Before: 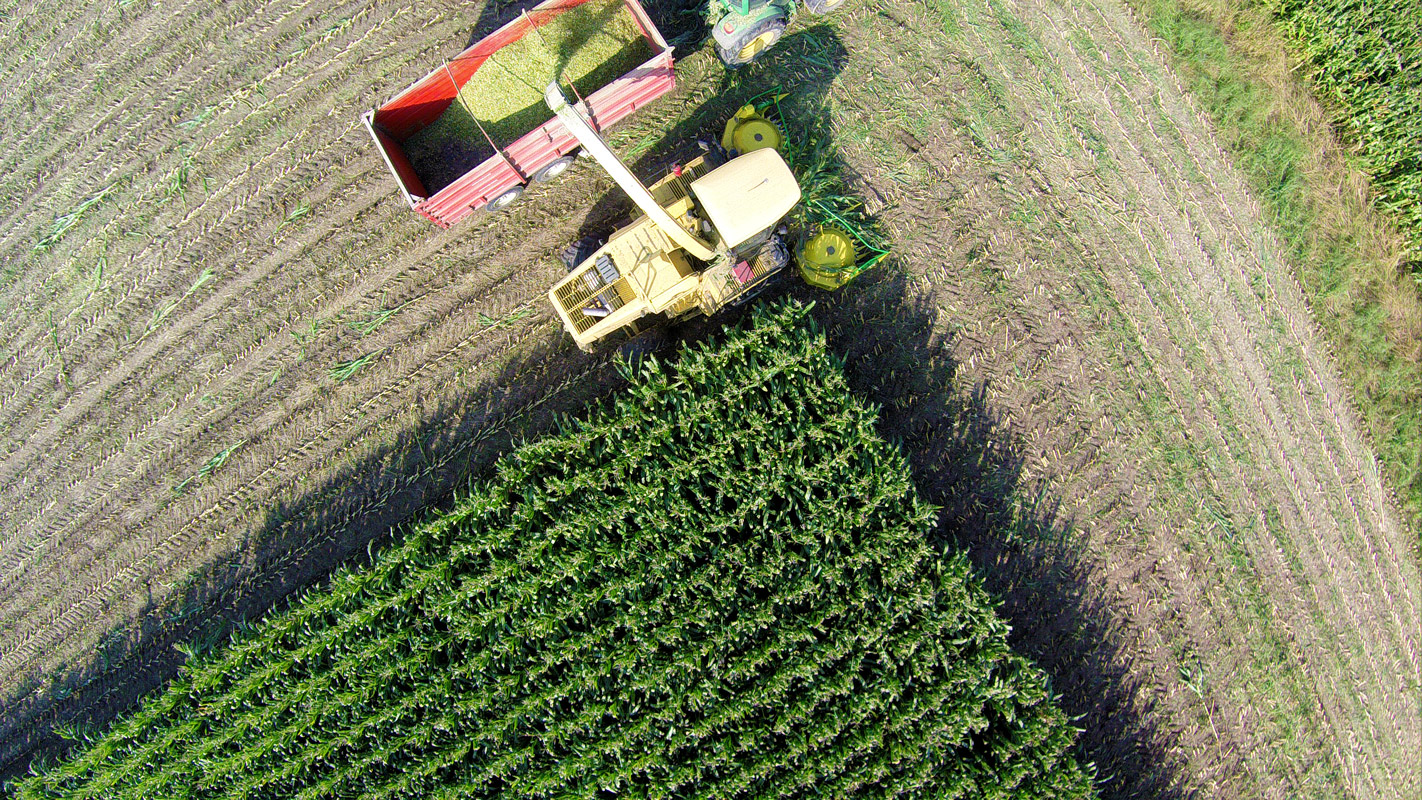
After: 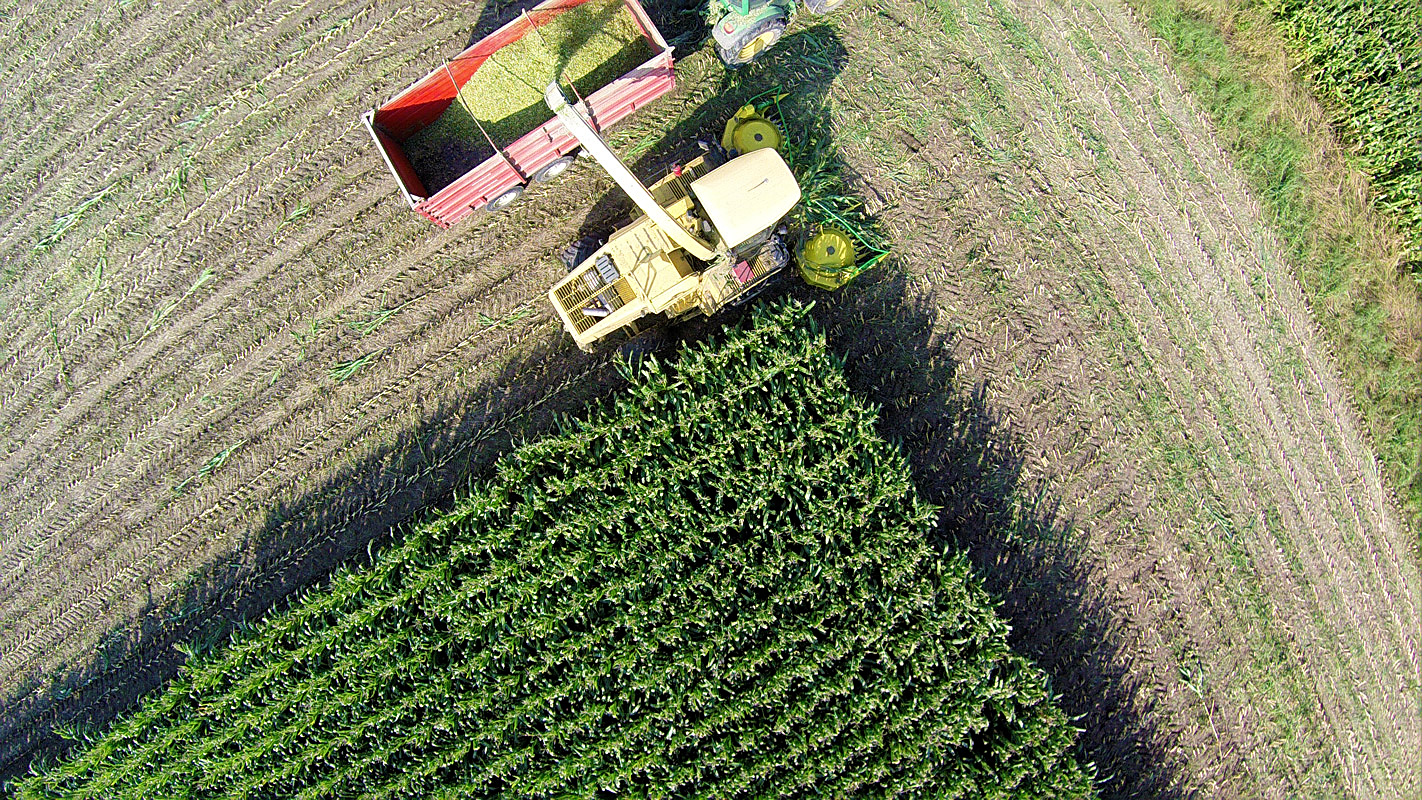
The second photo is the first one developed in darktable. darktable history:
sharpen: amount 0.473
